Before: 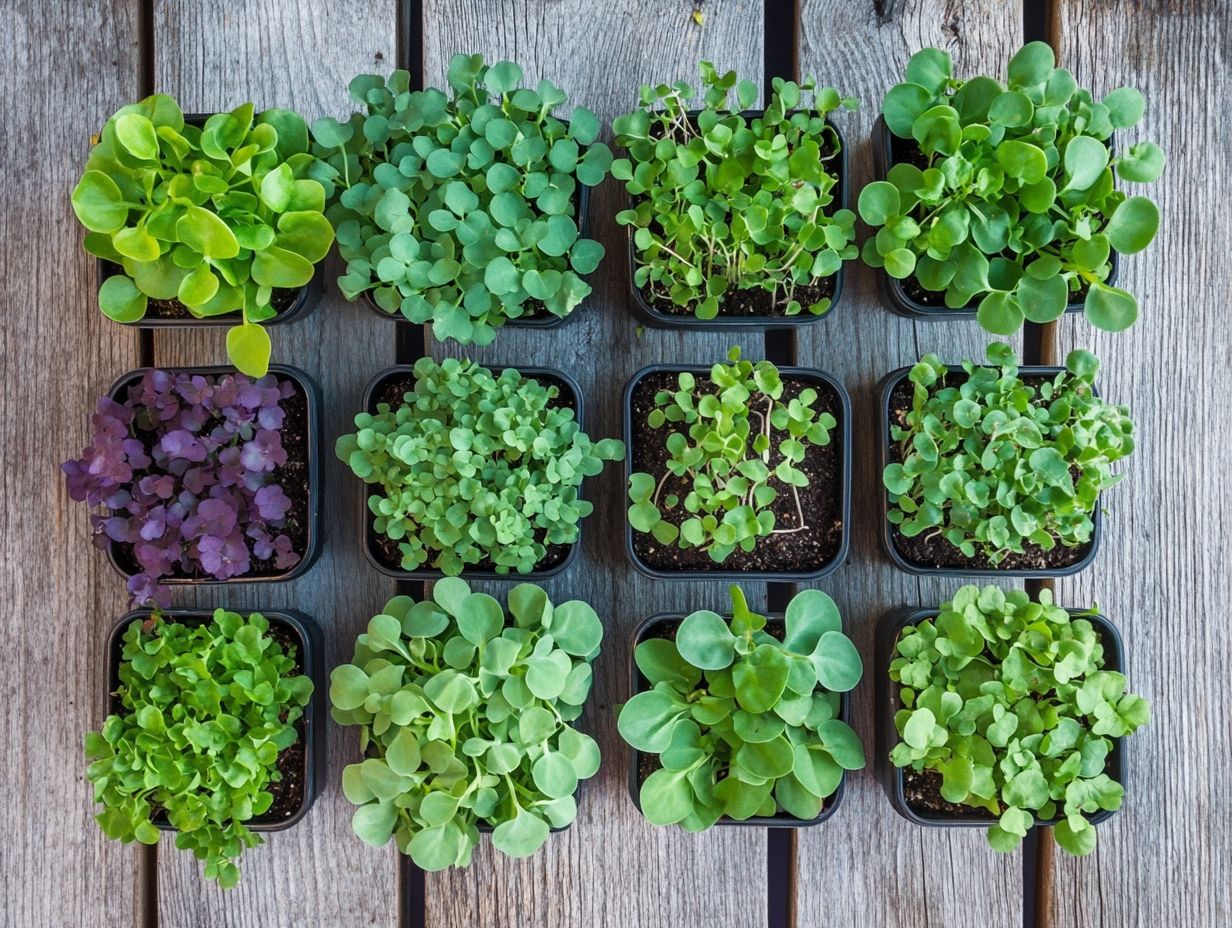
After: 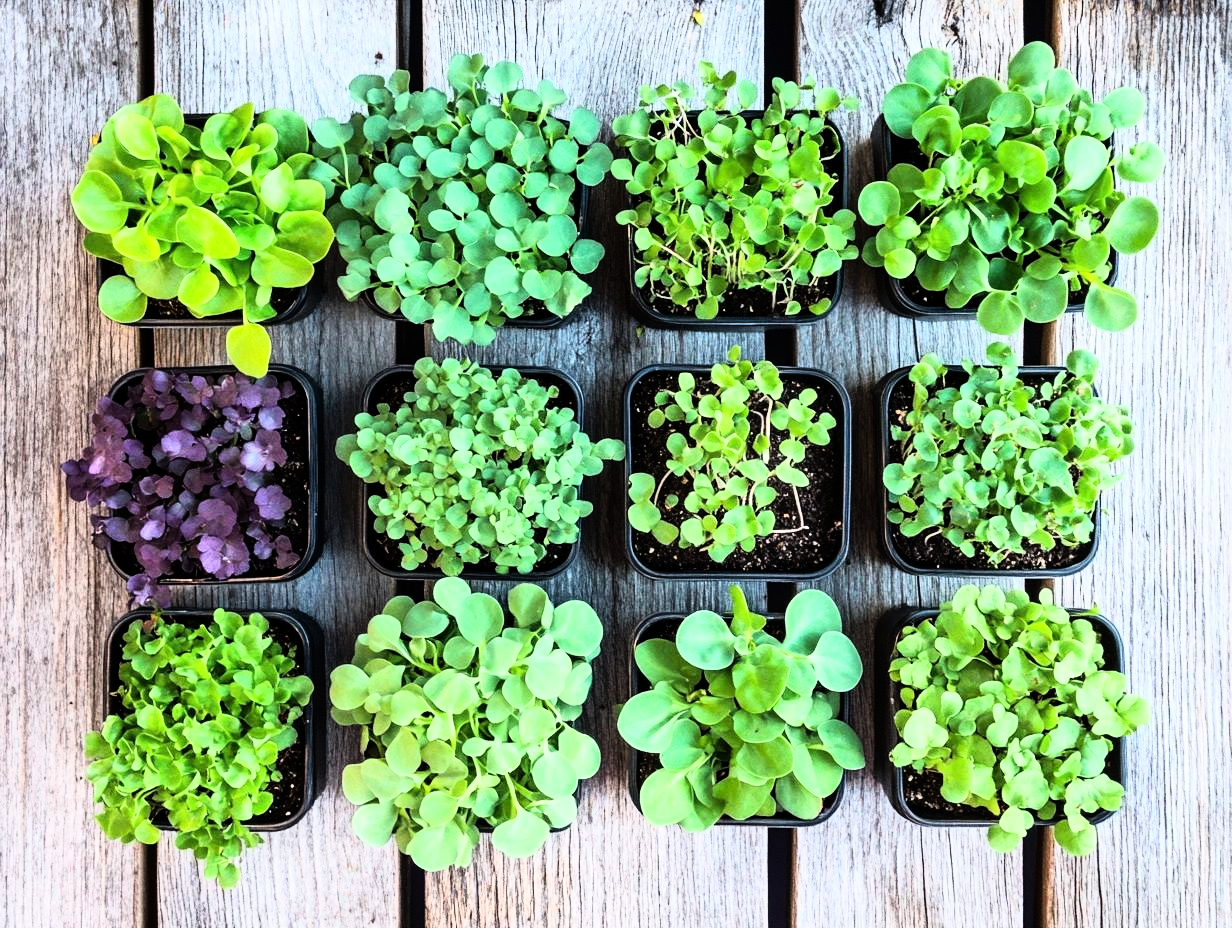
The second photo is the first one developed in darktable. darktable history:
rgb curve: curves: ch0 [(0, 0) (0.21, 0.15) (0.24, 0.21) (0.5, 0.75) (0.75, 0.96) (0.89, 0.99) (1, 1)]; ch1 [(0, 0.02) (0.21, 0.13) (0.25, 0.2) (0.5, 0.67) (0.75, 0.9) (0.89, 0.97) (1, 1)]; ch2 [(0, 0.02) (0.21, 0.13) (0.25, 0.2) (0.5, 0.67) (0.75, 0.9) (0.89, 0.97) (1, 1)], compensate middle gray true
base curve: curves: ch0 [(0, 0) (0.303, 0.277) (1, 1)]
